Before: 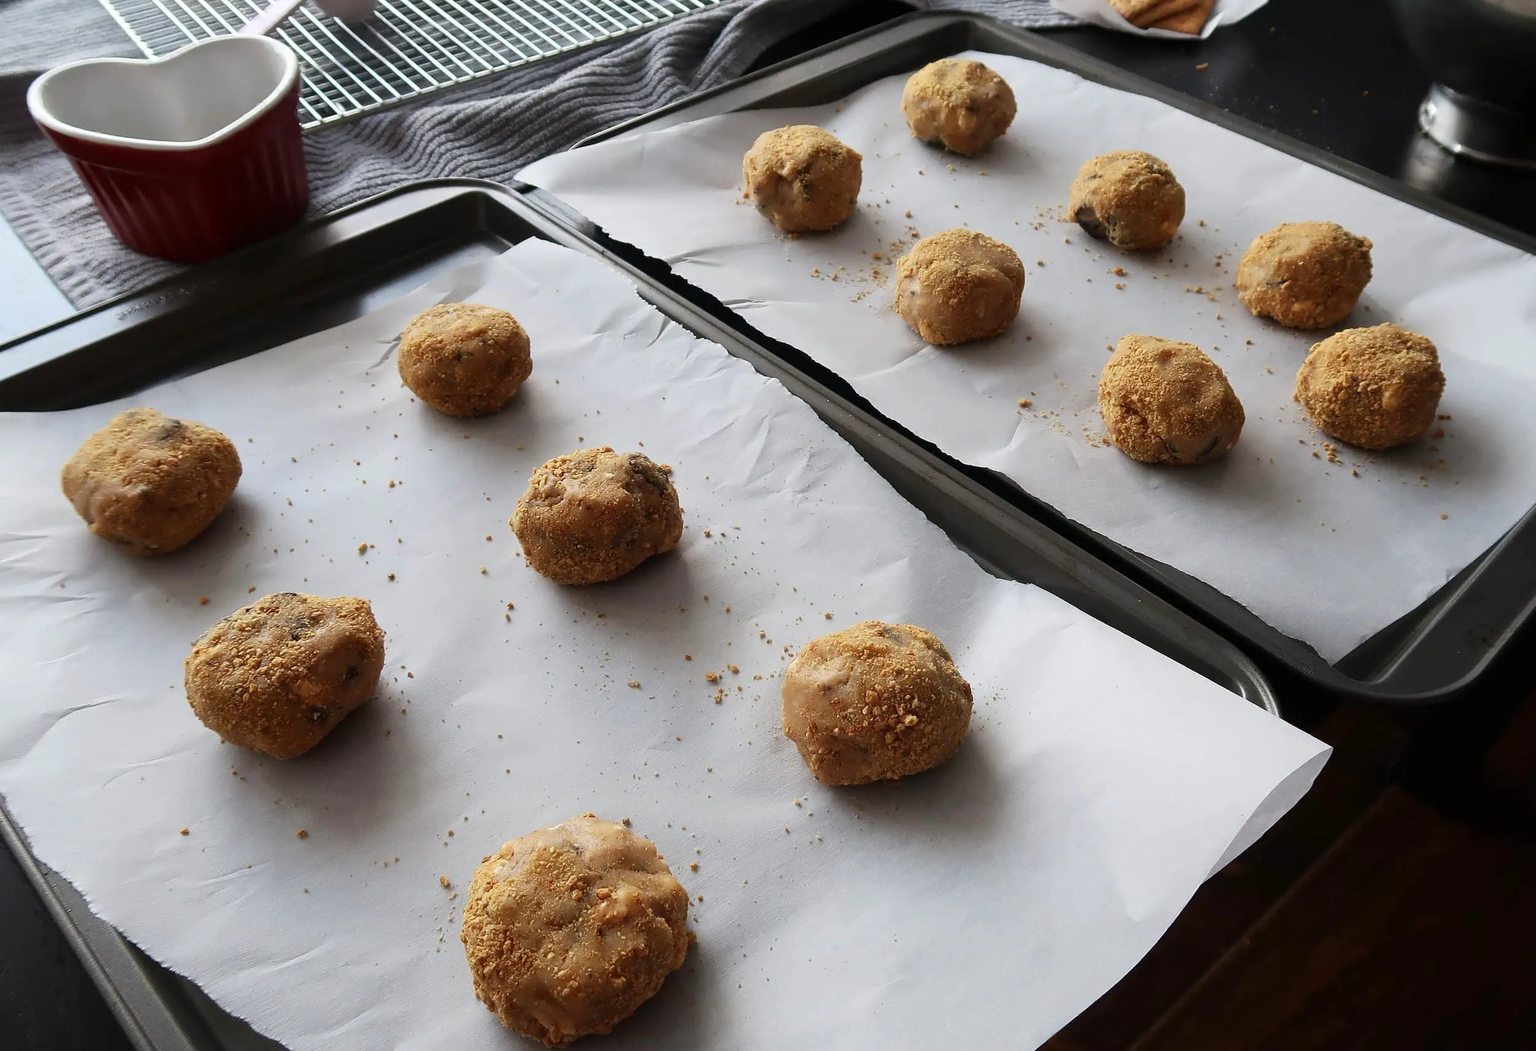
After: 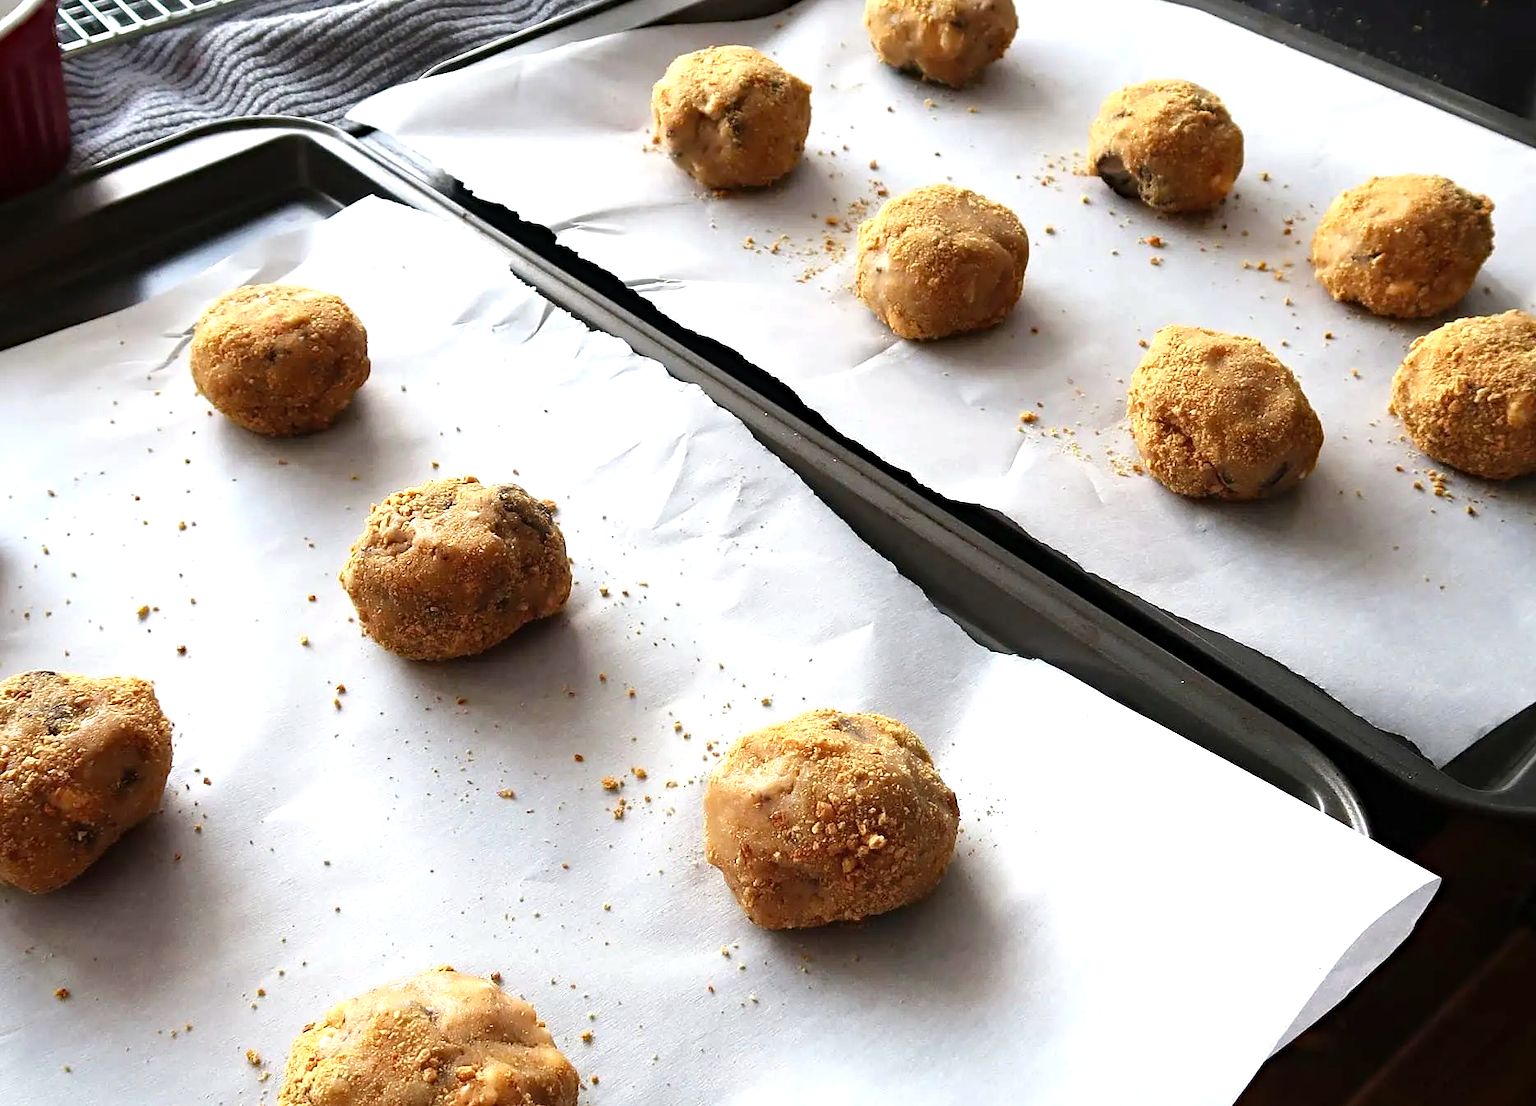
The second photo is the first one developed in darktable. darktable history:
levels: levels [0, 0.394, 0.787]
crop: left 16.675%, top 8.666%, right 8.55%, bottom 12.594%
haze removal: compatibility mode true, adaptive false
